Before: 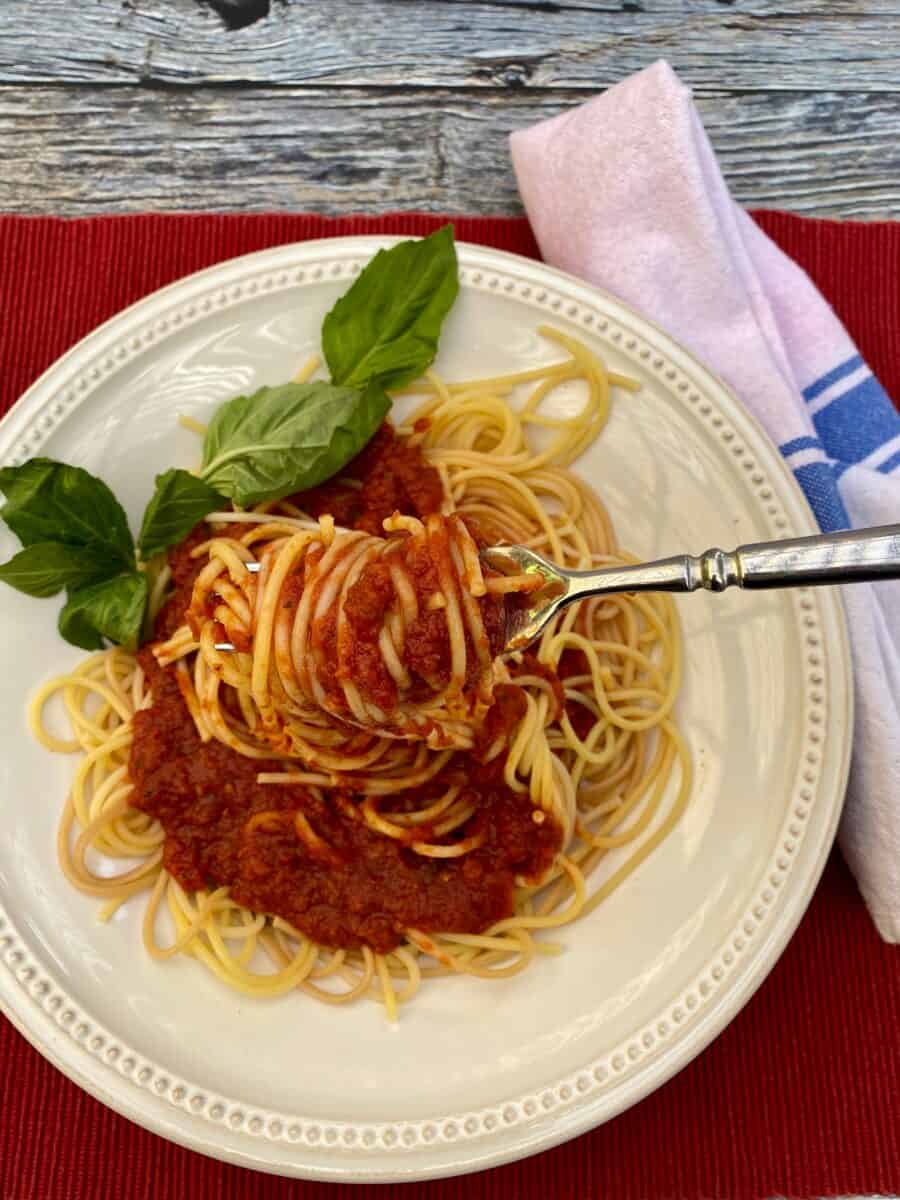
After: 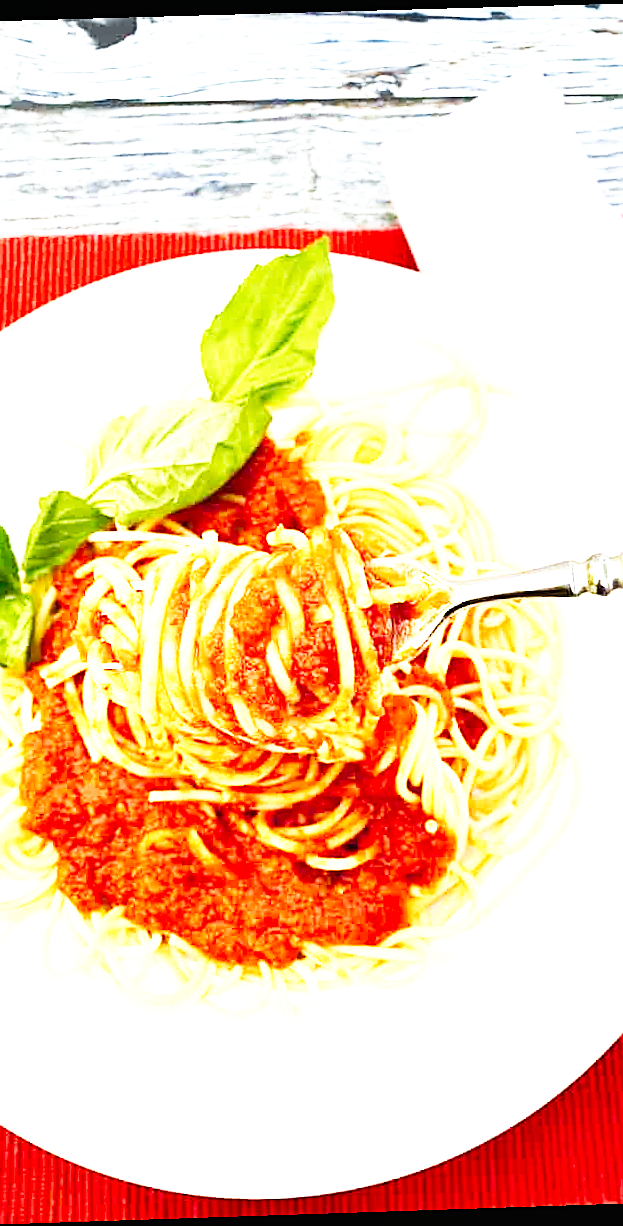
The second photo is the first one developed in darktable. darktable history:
sharpen: on, module defaults
white balance: red 0.925, blue 1.046
crop and rotate: left 14.292%, right 19.041%
contrast equalizer: octaves 7, y [[0.6 ×6], [0.55 ×6], [0 ×6], [0 ×6], [0 ×6]], mix -0.2
tone equalizer: on, module defaults
exposure: black level correction 0, exposure 2 EV, compensate highlight preservation false
rotate and perspective: rotation -1.77°, lens shift (horizontal) 0.004, automatic cropping off
base curve: curves: ch0 [(0, 0) (0.007, 0.004) (0.027, 0.03) (0.046, 0.07) (0.207, 0.54) (0.442, 0.872) (0.673, 0.972) (1, 1)], preserve colors none
